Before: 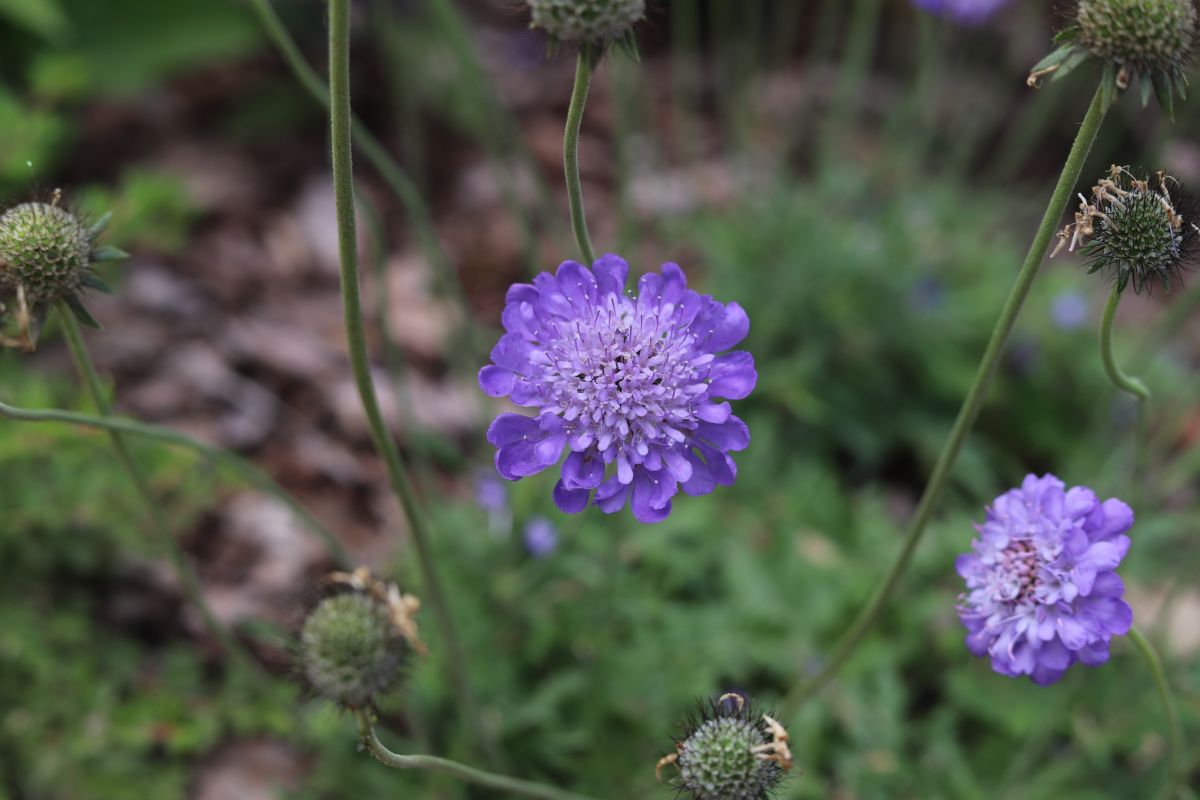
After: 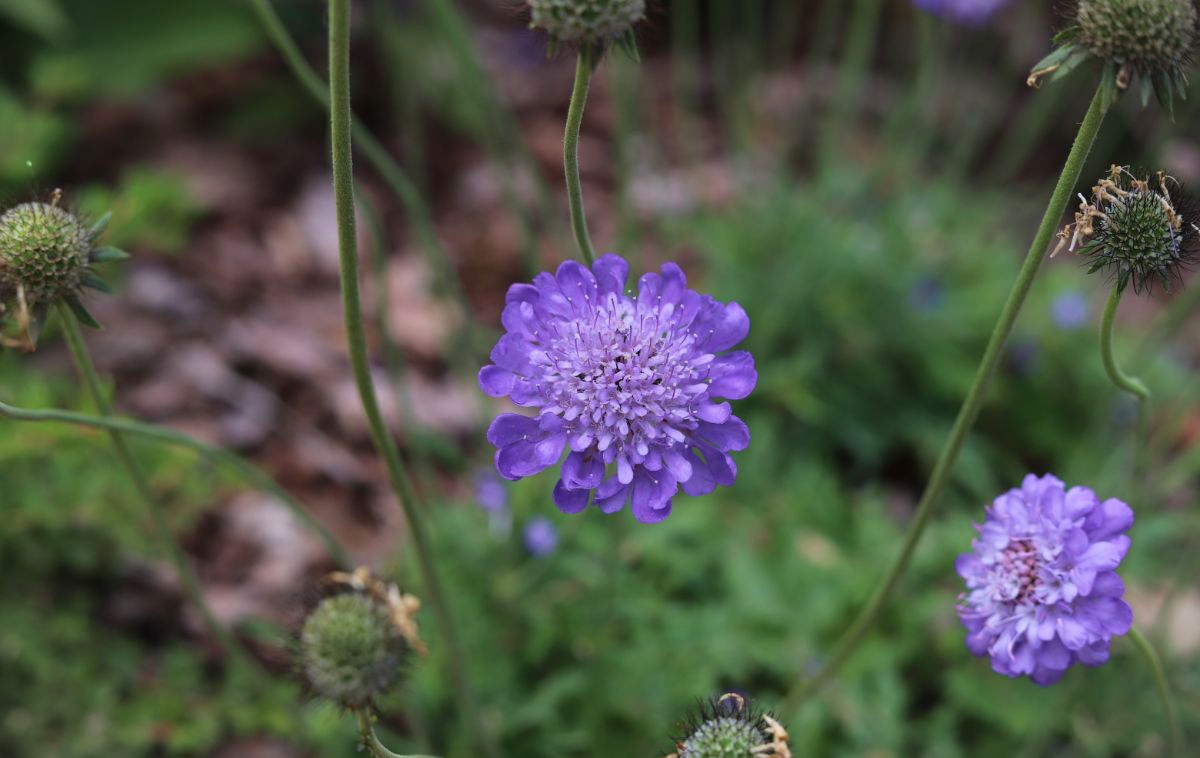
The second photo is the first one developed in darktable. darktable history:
velvia: on, module defaults
vignetting: fall-off start 100.17%, brightness -0.284, width/height ratio 1.325
crop and rotate: top 0.009%, bottom 5.175%
